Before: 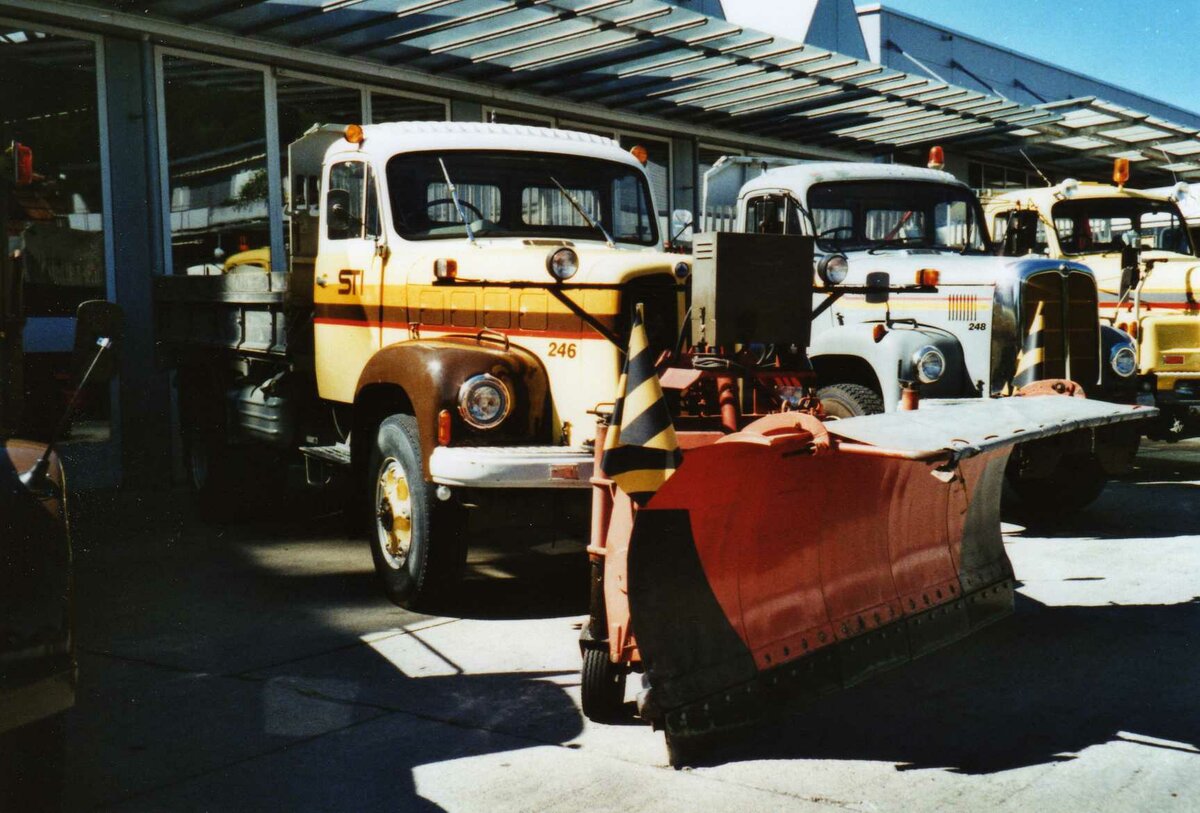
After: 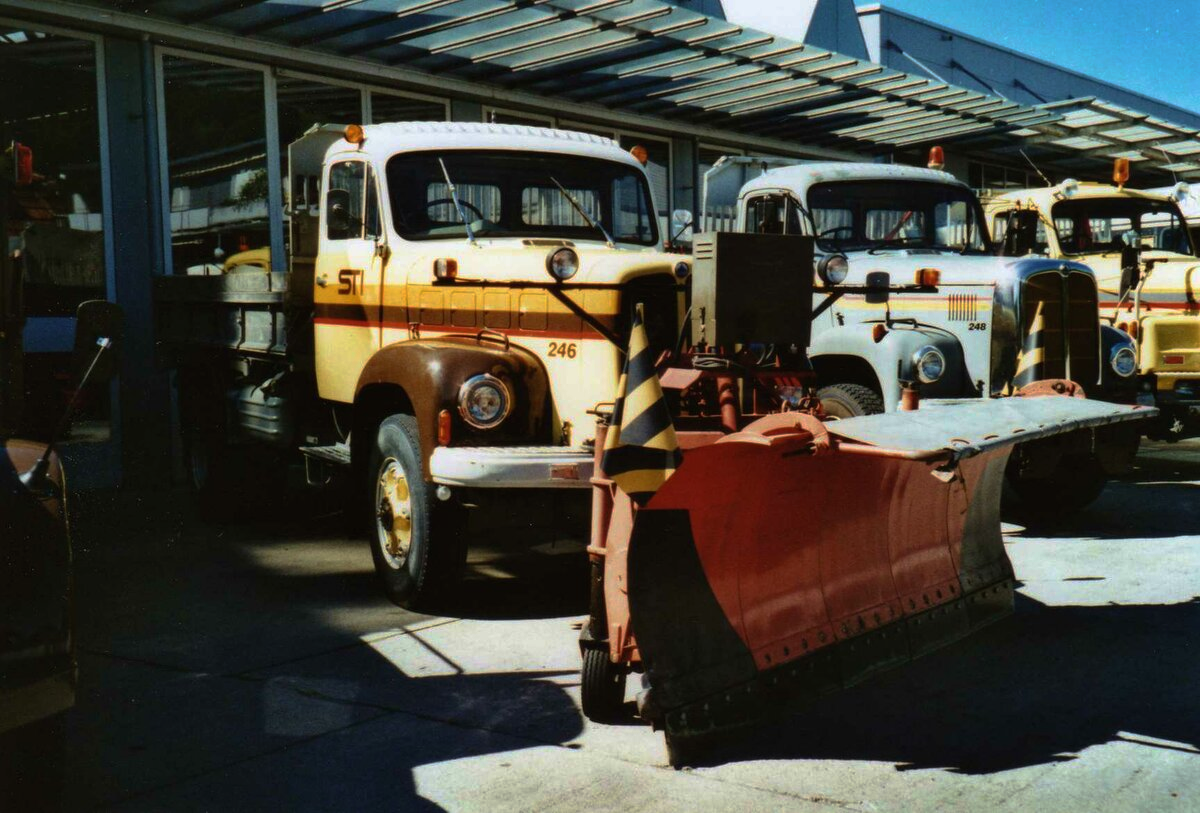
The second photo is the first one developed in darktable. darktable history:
base curve: curves: ch0 [(0, 0) (0.595, 0.418) (1, 1)], preserve colors none
velvia: on, module defaults
